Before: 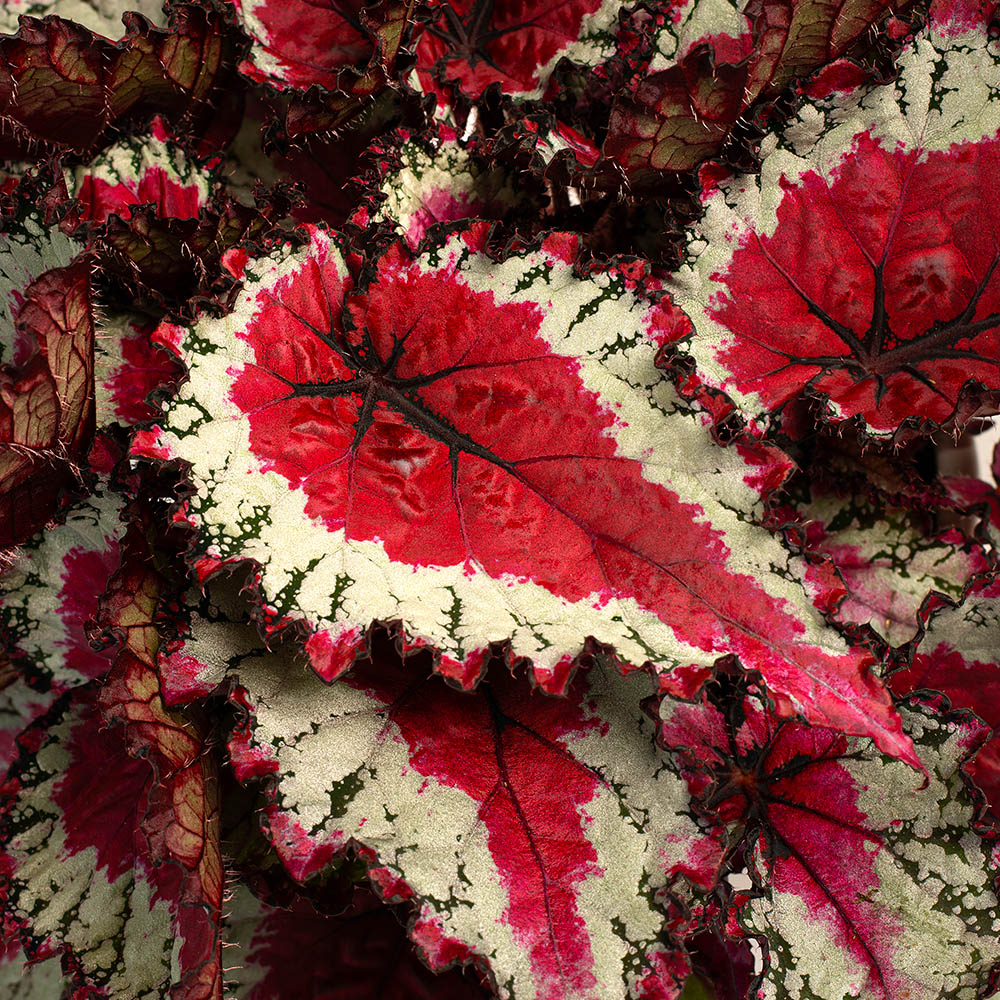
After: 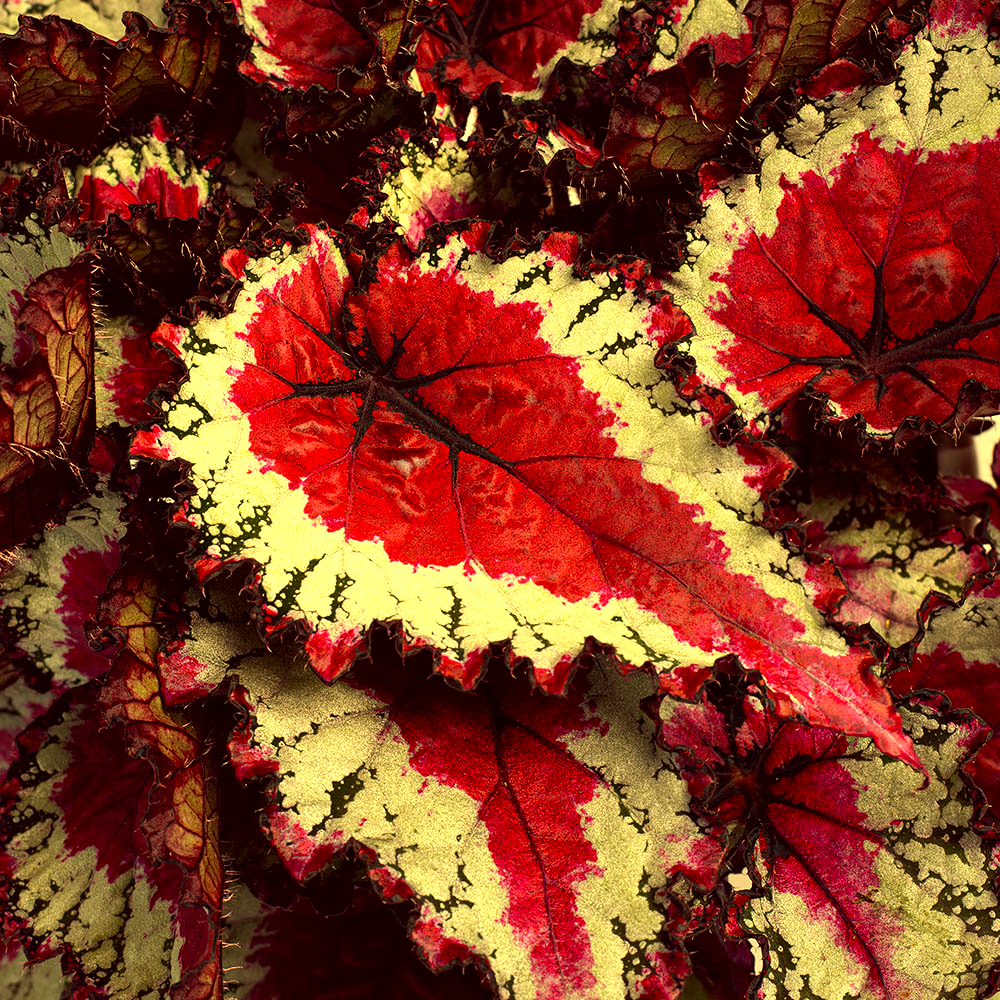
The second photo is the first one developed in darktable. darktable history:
tone equalizer: -8 EV -0.442 EV, -7 EV -0.383 EV, -6 EV -0.323 EV, -5 EV -0.219 EV, -3 EV 0.227 EV, -2 EV 0.327 EV, -1 EV 0.398 EV, +0 EV 0.436 EV, edges refinement/feathering 500, mask exposure compensation -1.57 EV, preserve details guided filter
color correction: highlights a* -0.366, highlights b* 39.8, shadows a* 9.45, shadows b* -0.65
local contrast: highlights 103%, shadows 103%, detail 119%, midtone range 0.2
shadows and highlights: shadows 24.21, highlights -78.93, soften with gaussian
